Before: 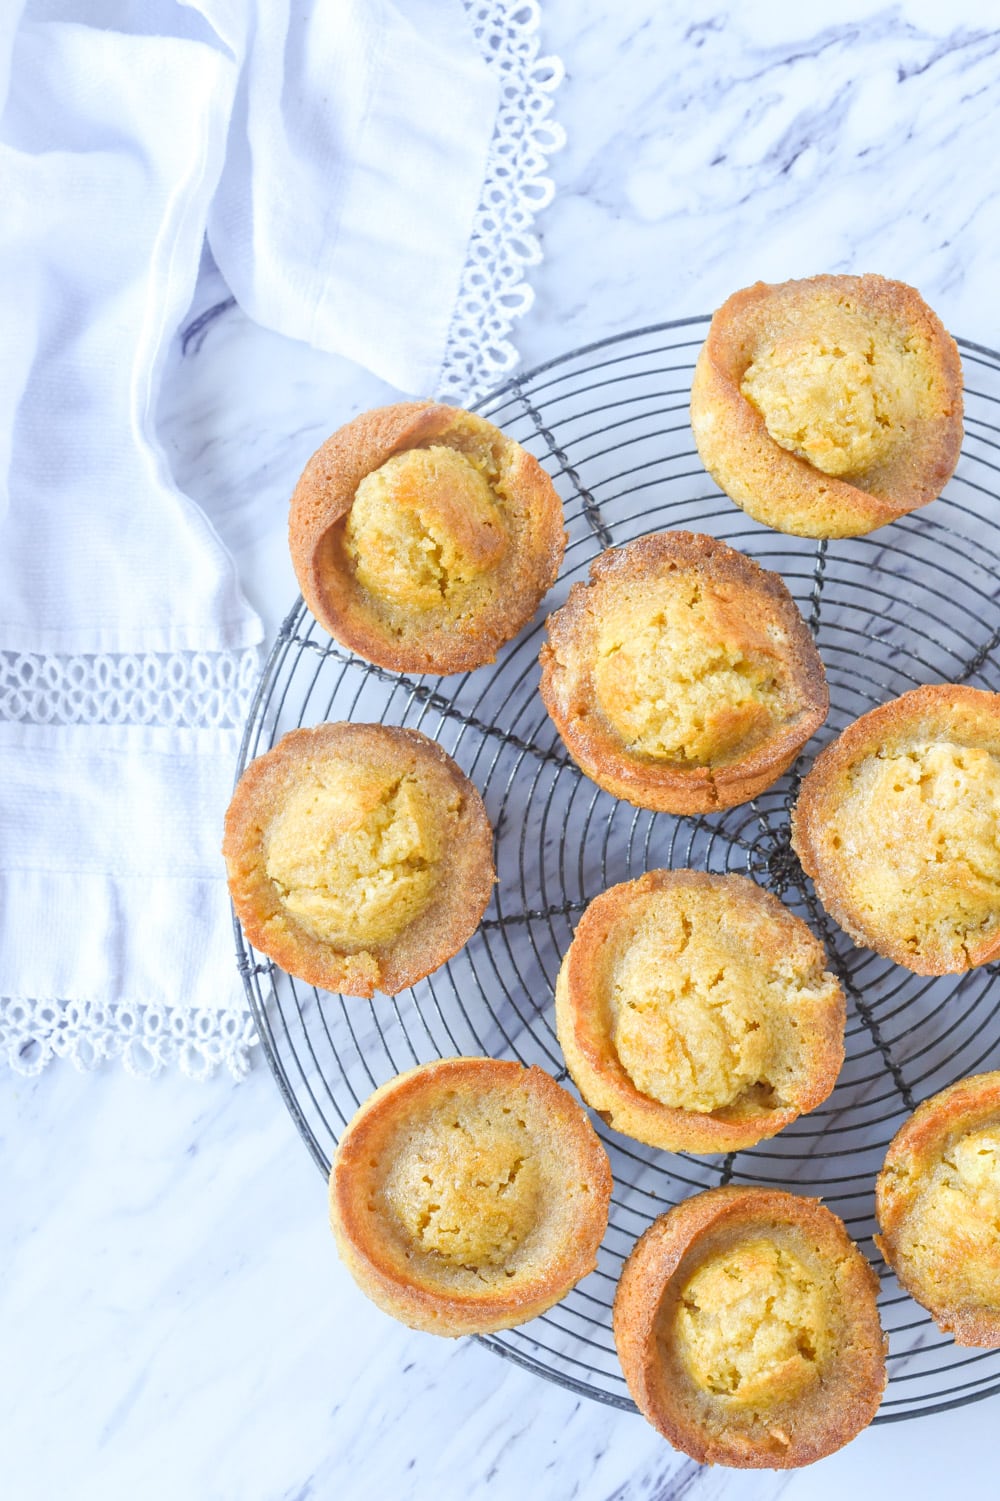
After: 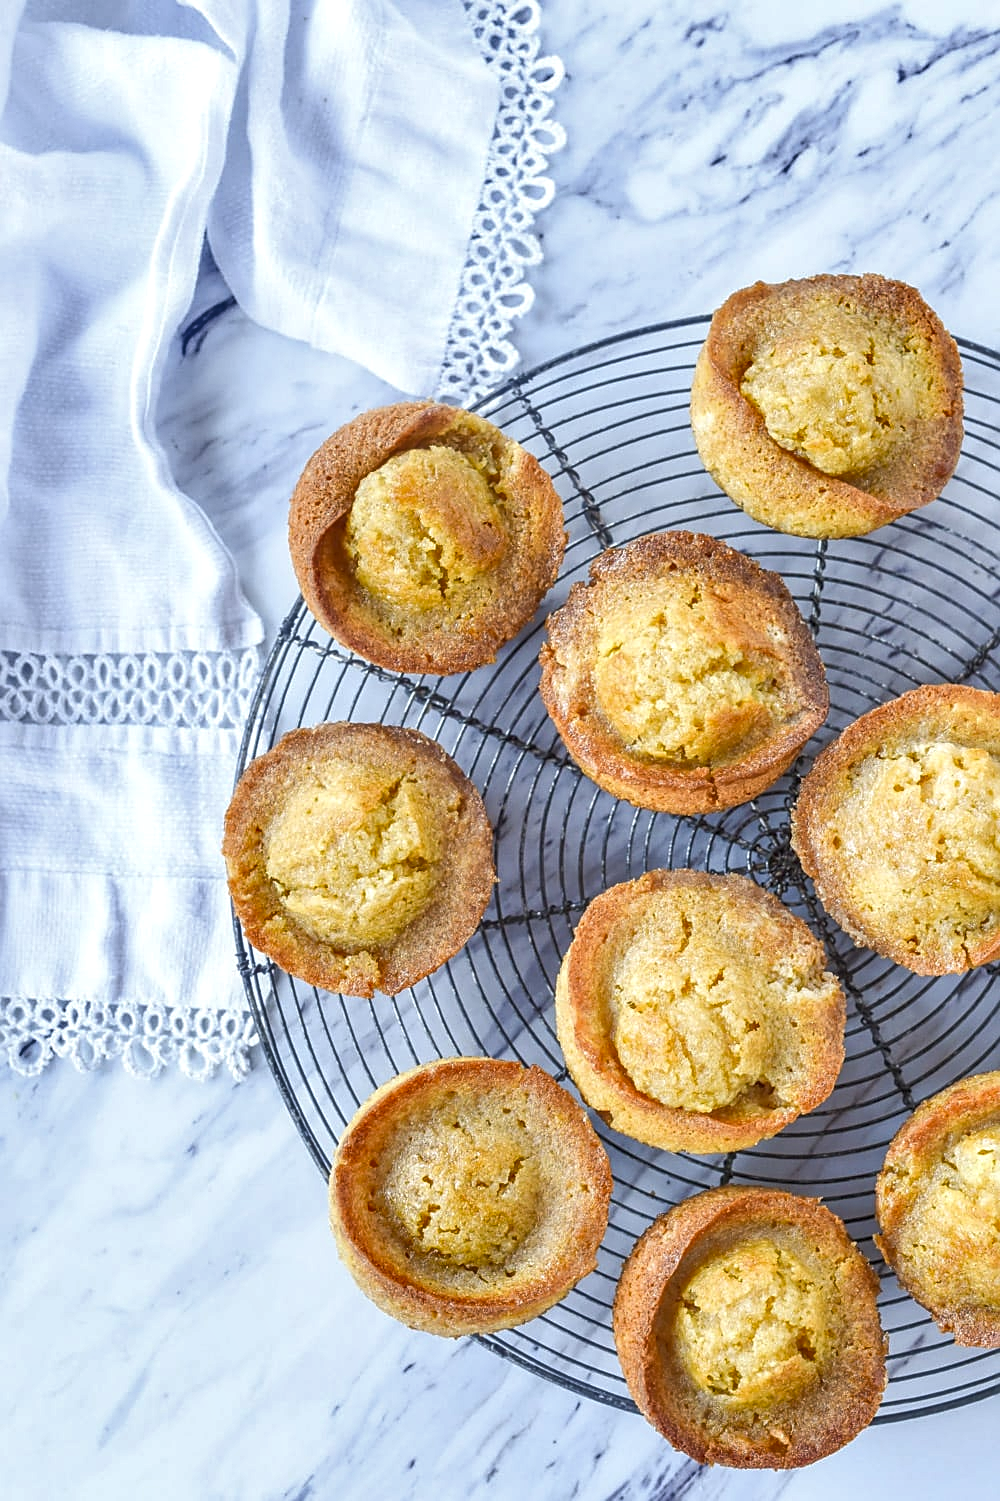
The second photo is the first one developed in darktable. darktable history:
shadows and highlights: low approximation 0.01, soften with gaussian
local contrast: on, module defaults
sharpen: on, module defaults
